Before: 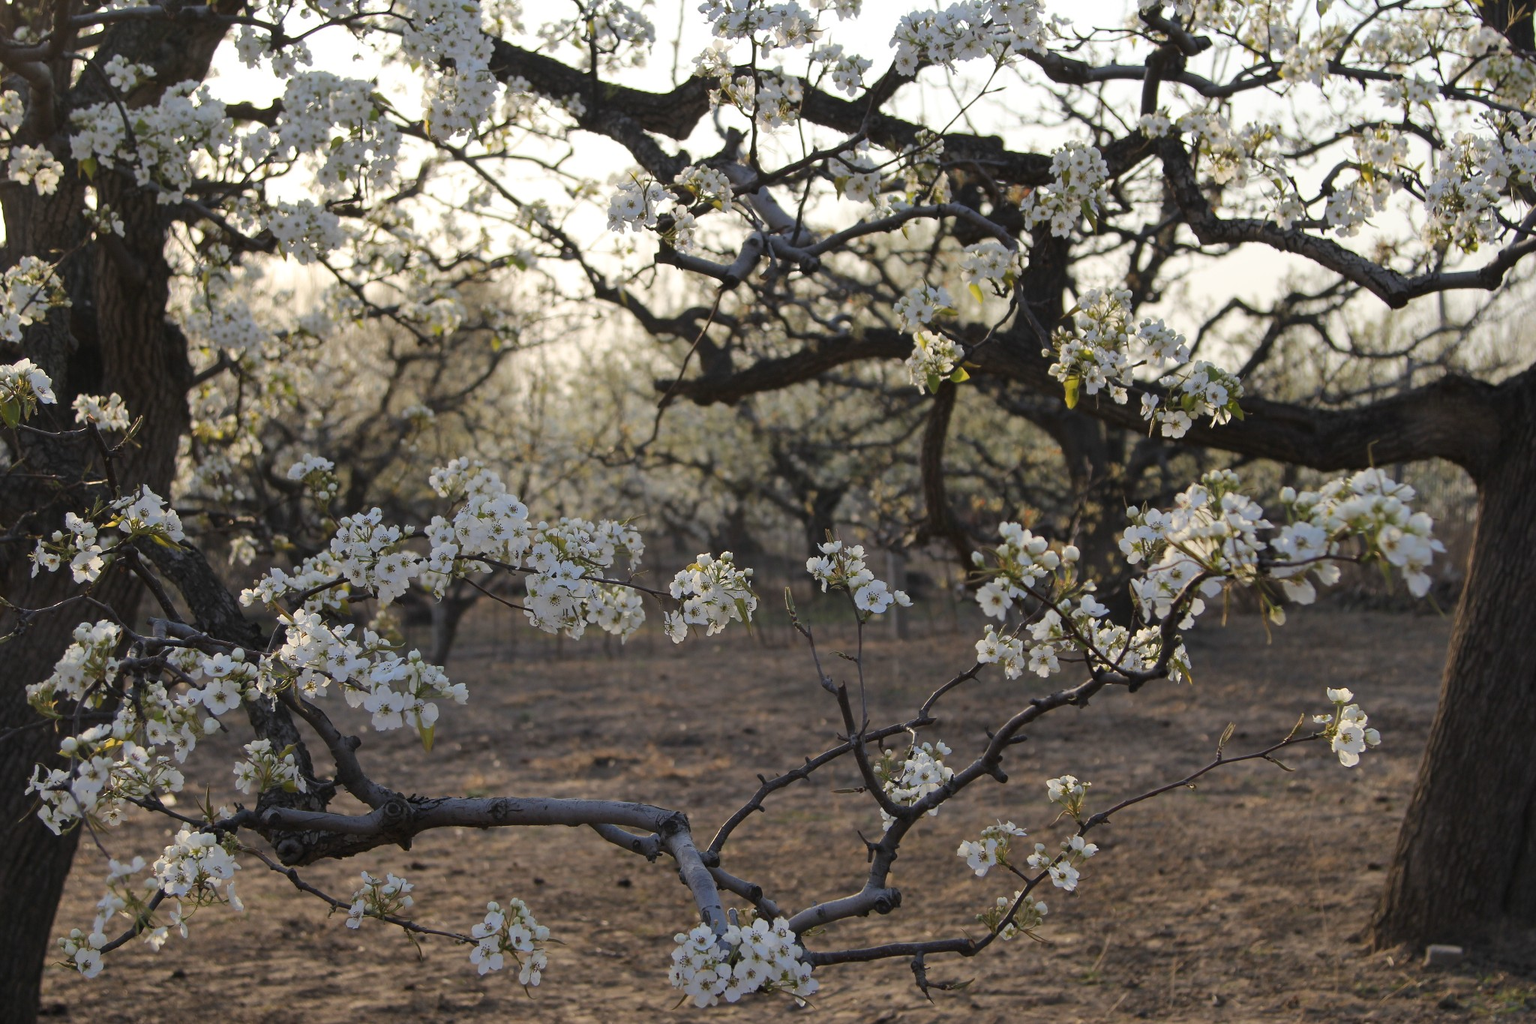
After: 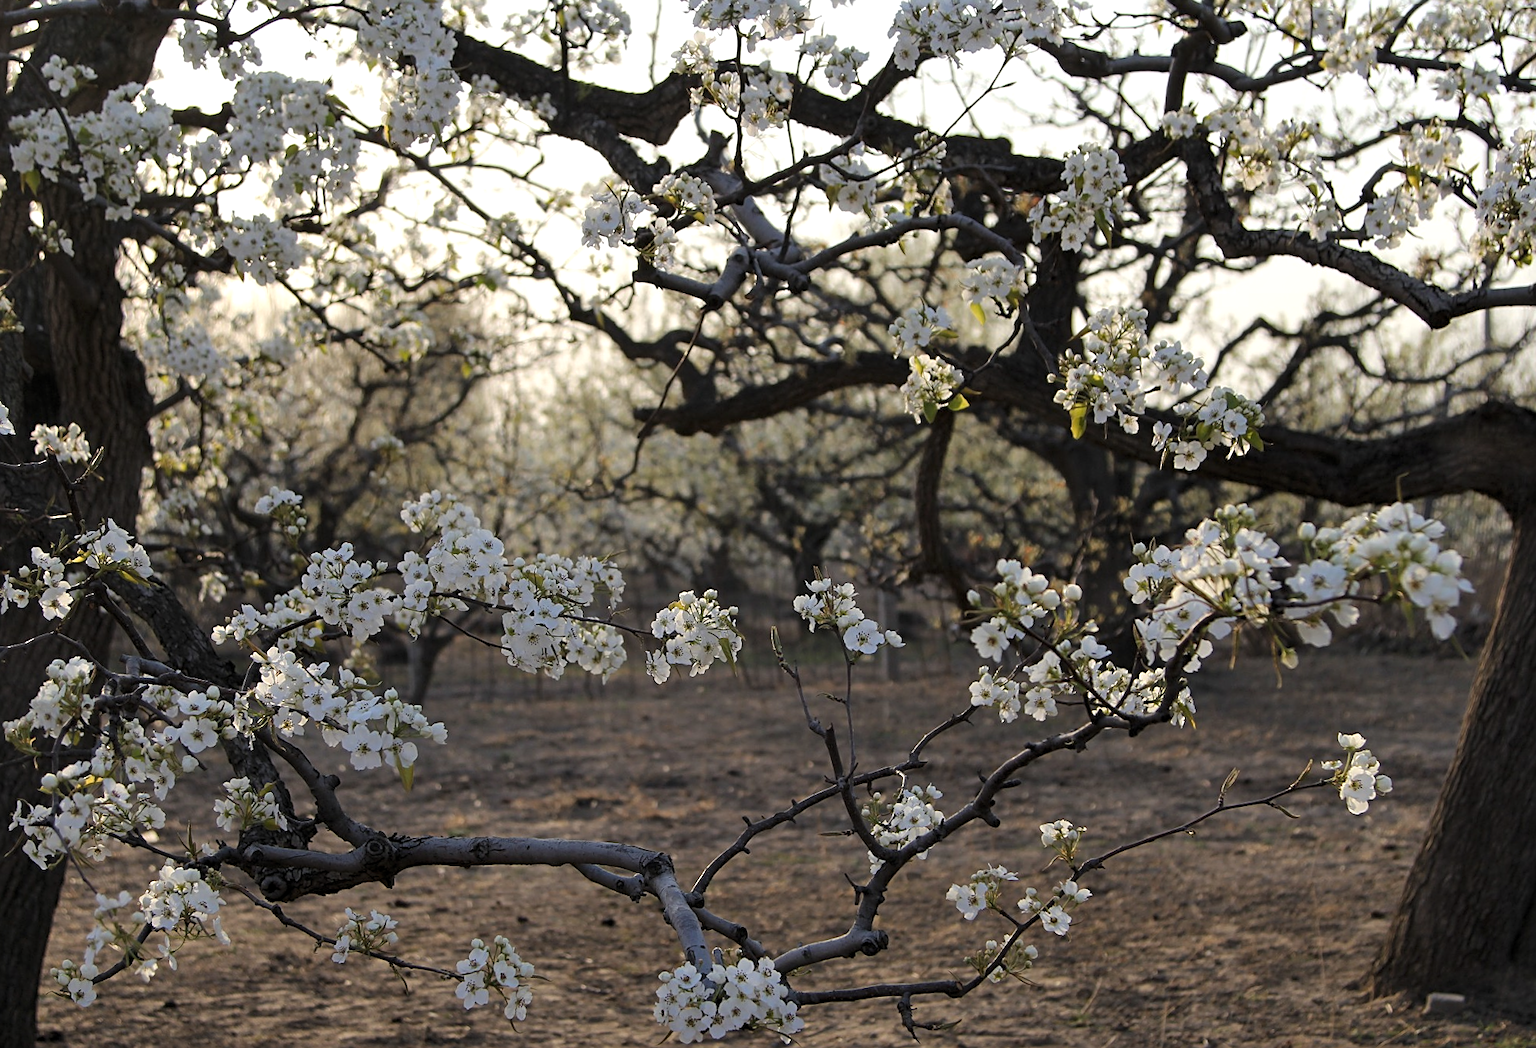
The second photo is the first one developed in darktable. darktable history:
levels: levels [0.026, 0.507, 0.987]
contrast equalizer: octaves 7, y [[0.6 ×6], [0.55 ×6], [0 ×6], [0 ×6], [0 ×6]], mix 0.2
rotate and perspective: rotation 0.074°, lens shift (vertical) 0.096, lens shift (horizontal) -0.041, crop left 0.043, crop right 0.952, crop top 0.024, crop bottom 0.979
sharpen: on, module defaults
